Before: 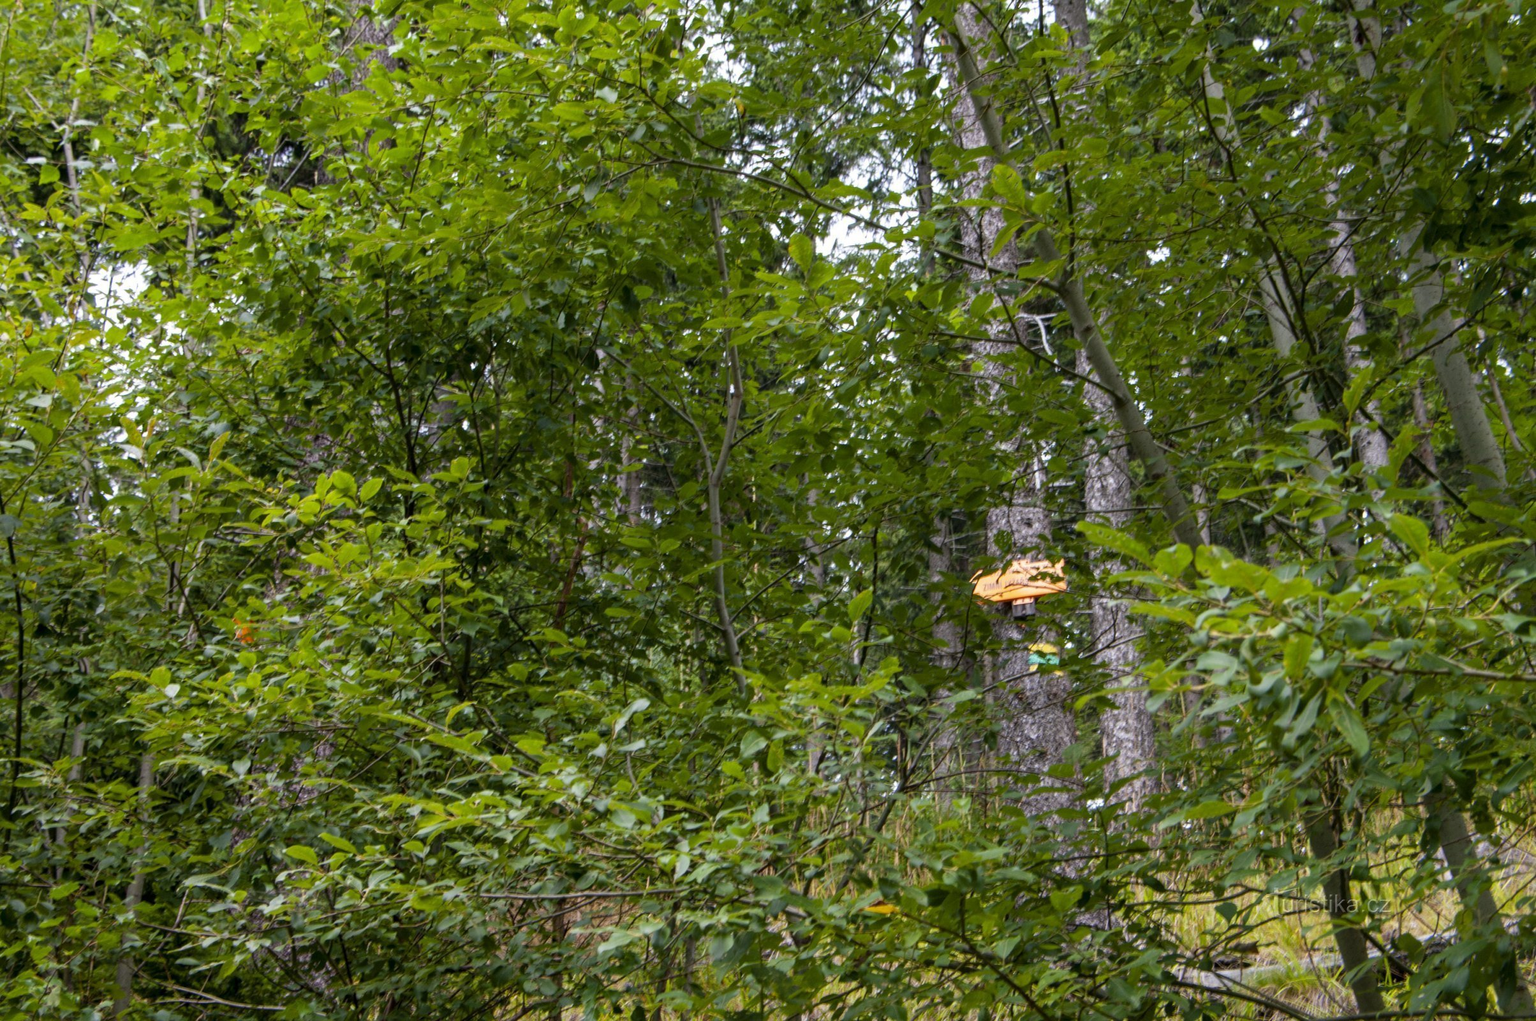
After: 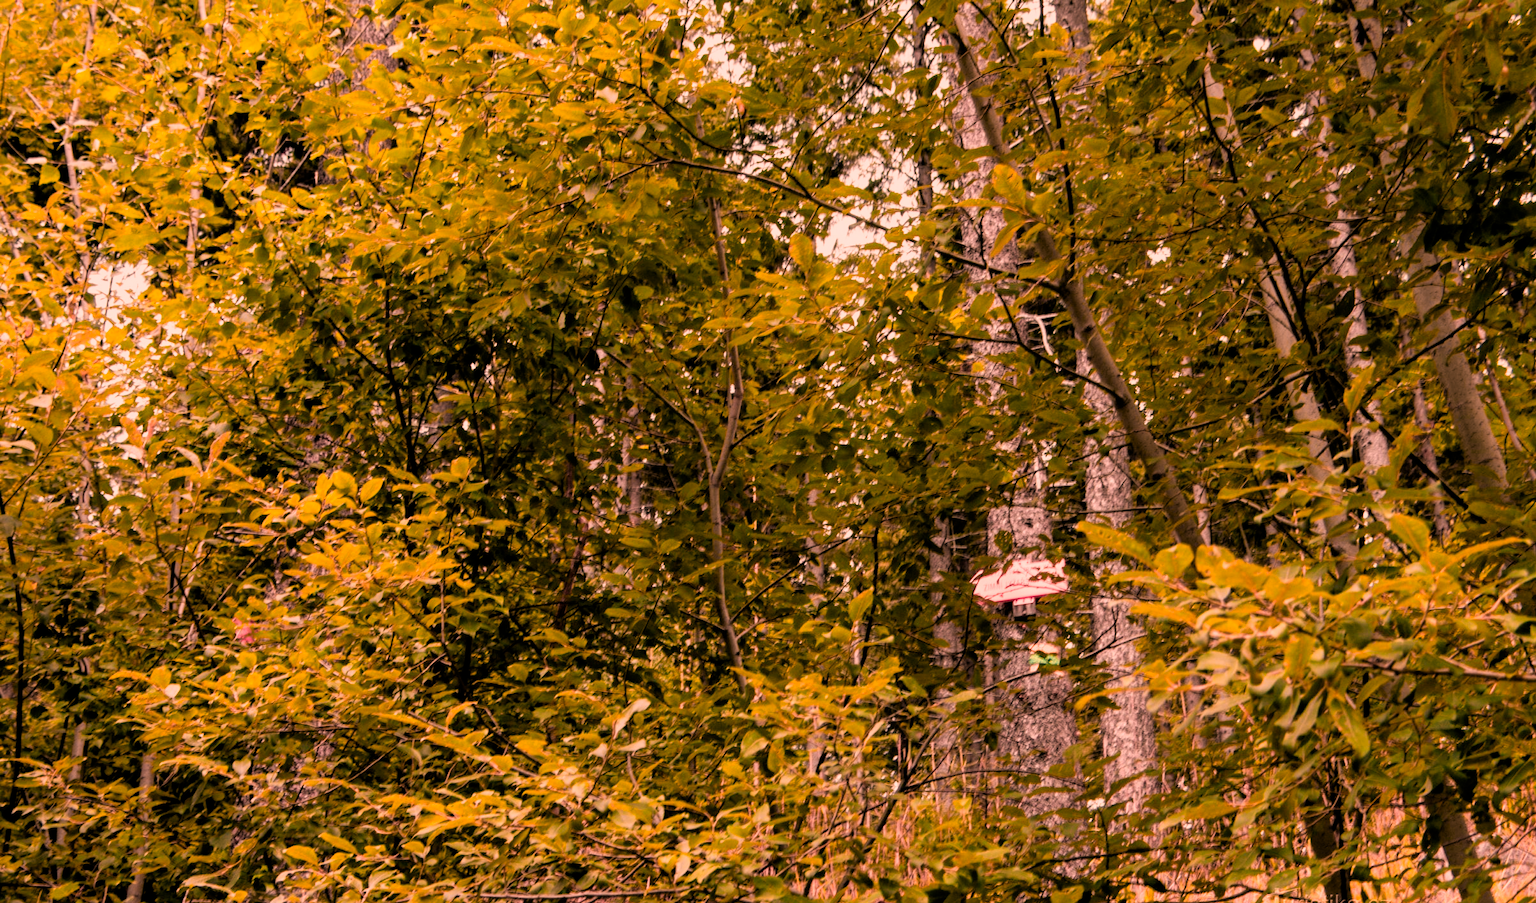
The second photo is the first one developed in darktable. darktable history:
filmic rgb: black relative exposure -5 EV, hardness 2.88, contrast 1.1, highlights saturation mix -20%
crop and rotate: top 0%, bottom 11.49%
white balance: red 1.467, blue 0.684
color zones: curves: ch0 [(0.257, 0.558) (0.75, 0.565)]; ch1 [(0.004, 0.857) (0.14, 0.416) (0.257, 0.695) (0.442, 0.032) (0.736, 0.266) (0.891, 0.741)]; ch2 [(0, 0.623) (0.112, 0.436) (0.271, 0.474) (0.516, 0.64) (0.743, 0.286)]
contrast brightness saturation: contrast 0.03, brightness -0.04
